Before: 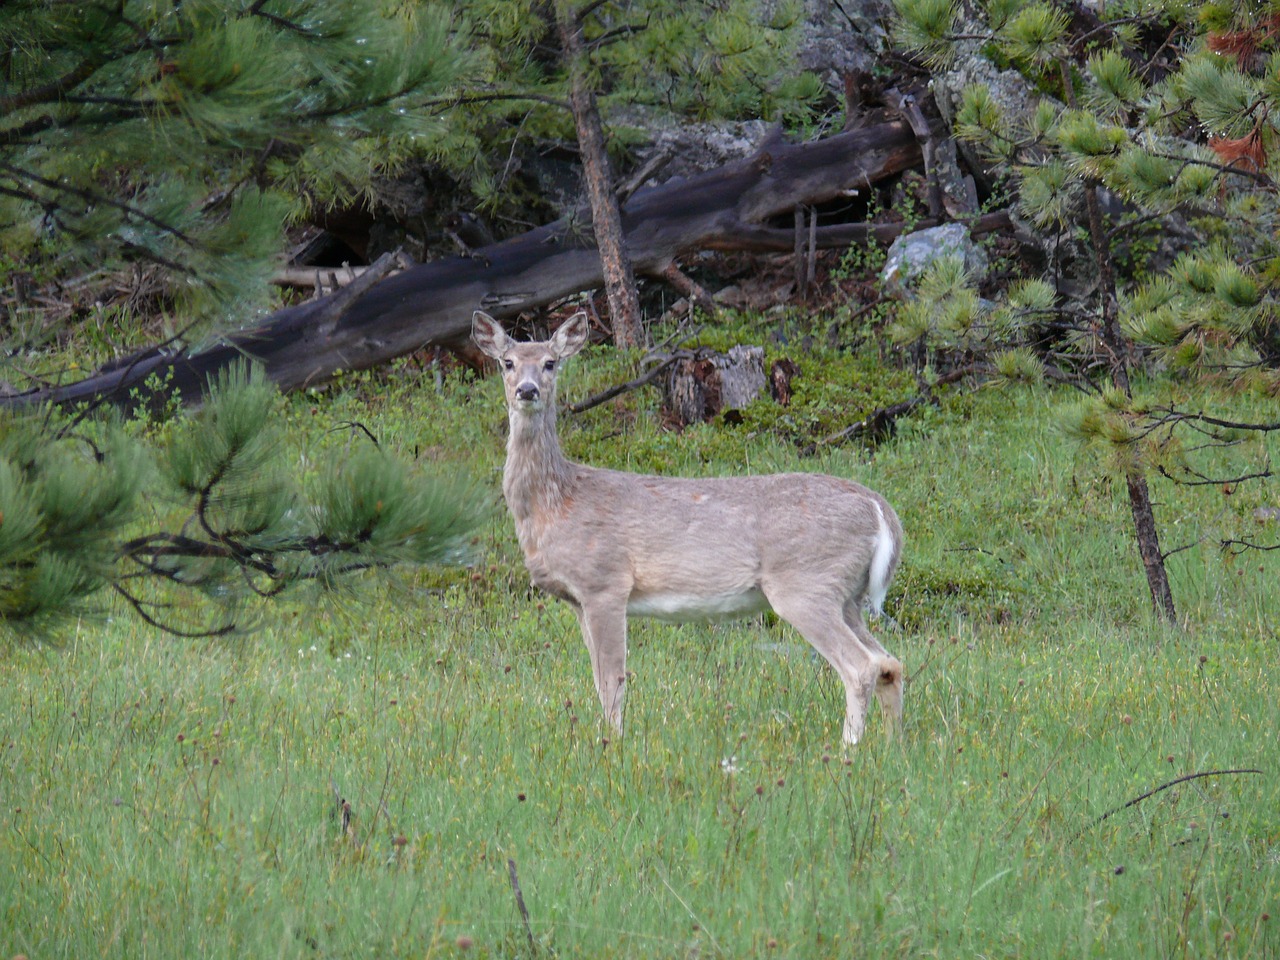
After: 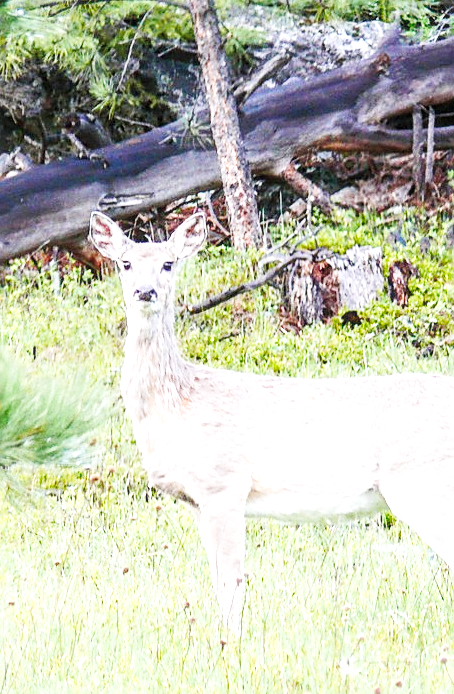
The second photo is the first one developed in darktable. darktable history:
local contrast: on, module defaults
exposure: black level correction 0, exposure 1.107 EV, compensate highlight preservation false
crop and rotate: left 29.87%, top 10.362%, right 34.644%, bottom 17.301%
tone equalizer: -8 EV 0.076 EV, edges refinement/feathering 500, mask exposure compensation -1.57 EV, preserve details no
base curve: curves: ch0 [(0, 0.003) (0.001, 0.002) (0.006, 0.004) (0.02, 0.022) (0.048, 0.086) (0.094, 0.234) (0.162, 0.431) (0.258, 0.629) (0.385, 0.8) (0.548, 0.918) (0.751, 0.988) (1, 1)], preserve colors none
shadows and highlights: shadows 42.94, highlights 6.81
sharpen: on, module defaults
